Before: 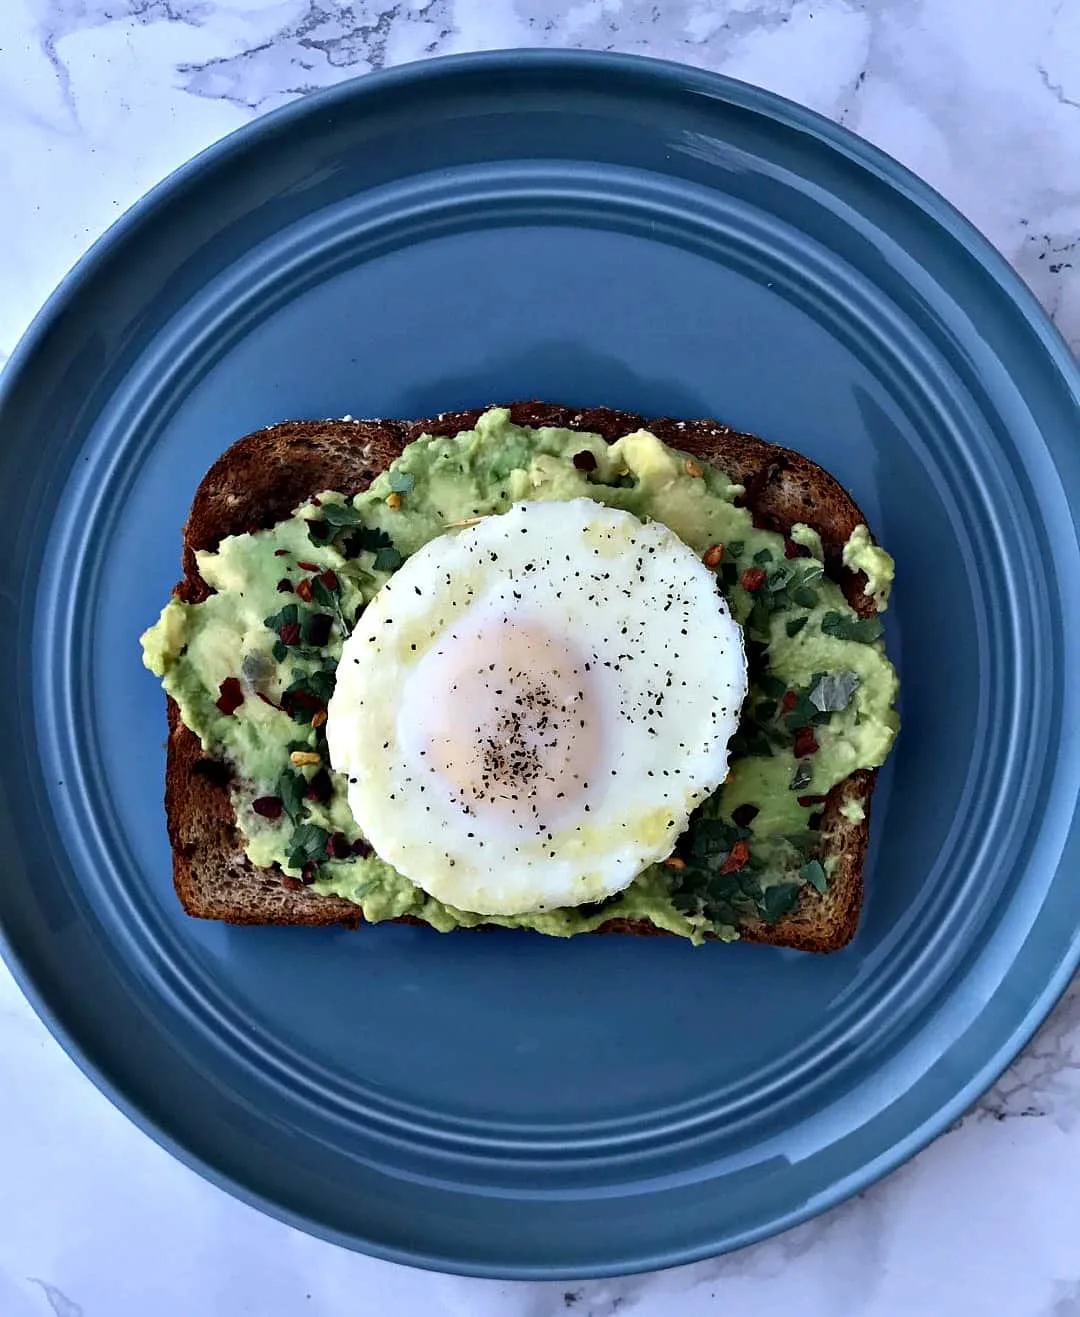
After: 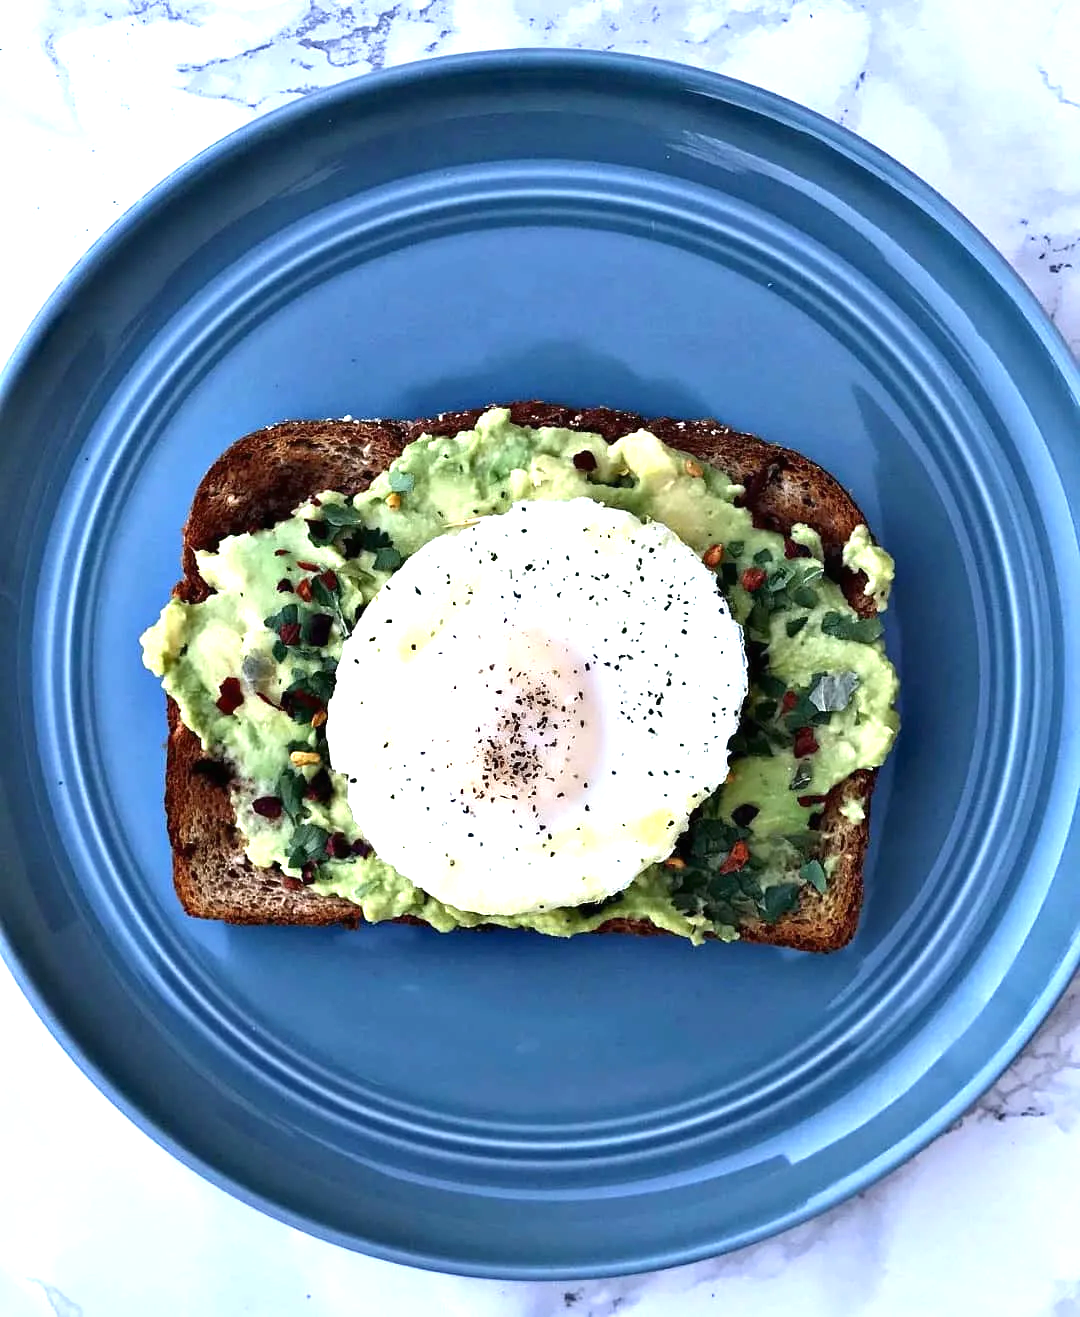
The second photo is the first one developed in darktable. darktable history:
exposure: black level correction 0, exposure 0.953 EV, compensate highlight preservation false
